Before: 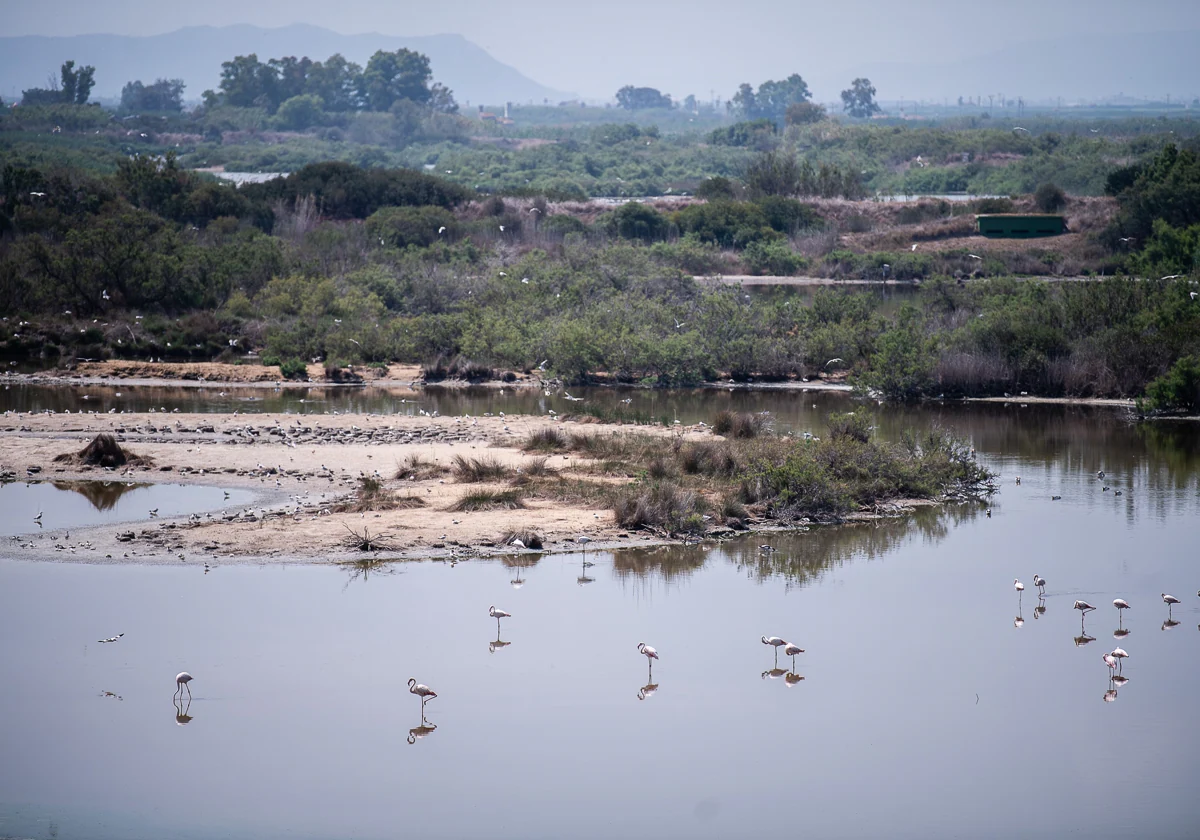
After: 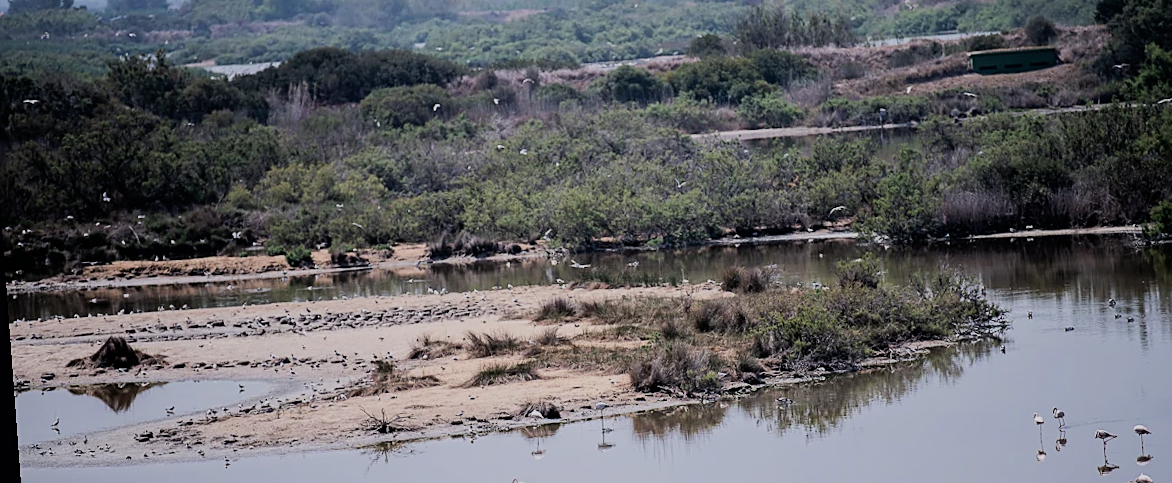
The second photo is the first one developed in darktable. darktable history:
sharpen: on, module defaults
crop: left 1.744%, top 19.225%, right 5.069%, bottom 28.357%
filmic rgb: black relative exposure -7.15 EV, white relative exposure 5.36 EV, hardness 3.02, color science v6 (2022)
rotate and perspective: rotation -4.25°, automatic cropping off
